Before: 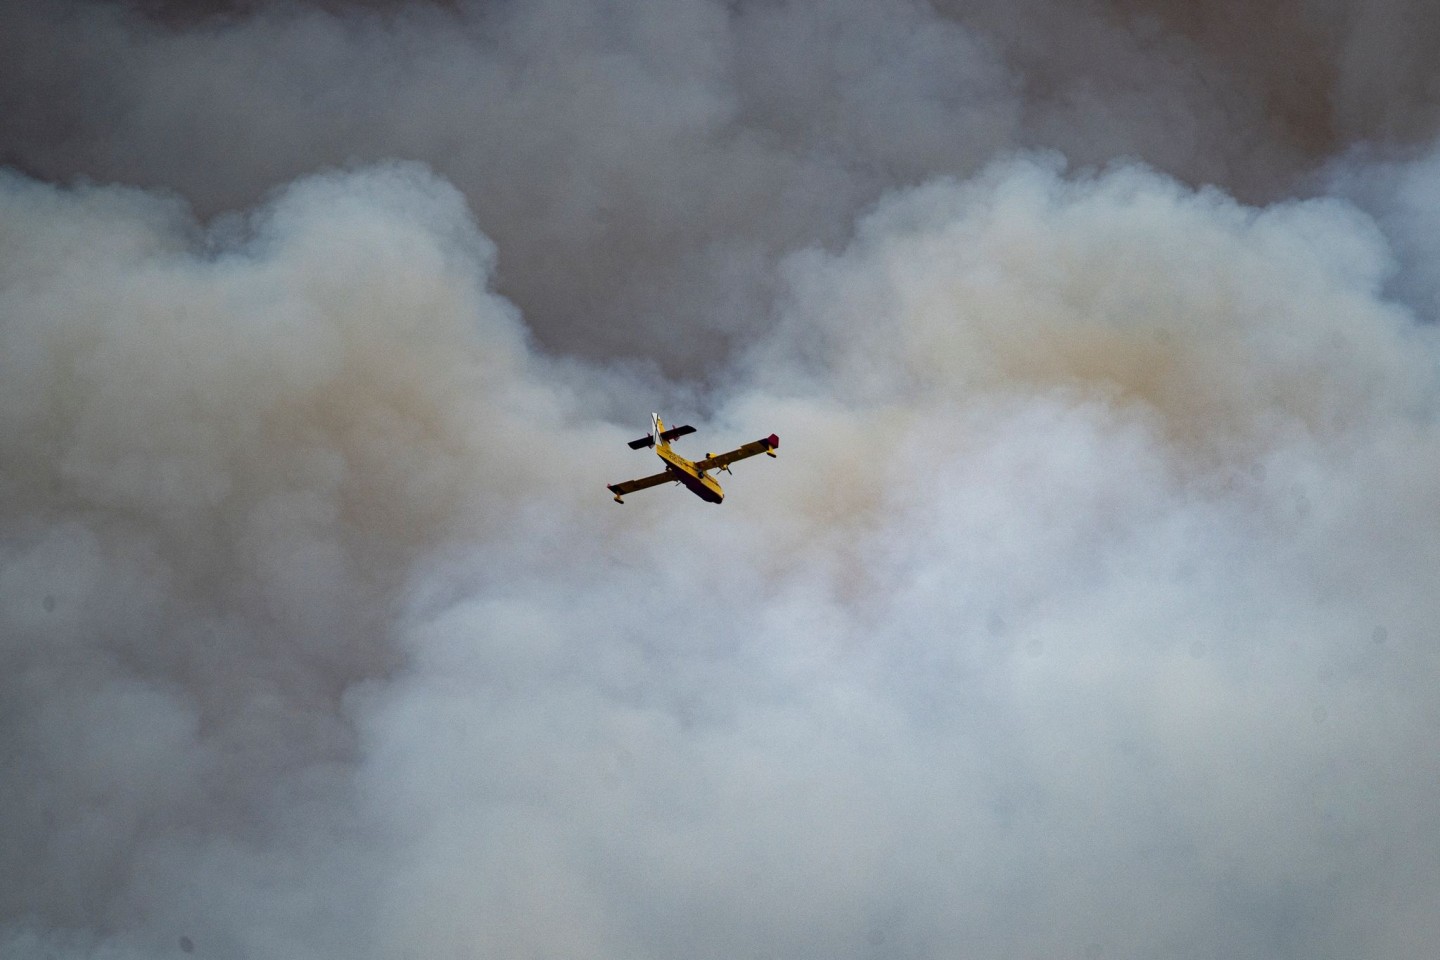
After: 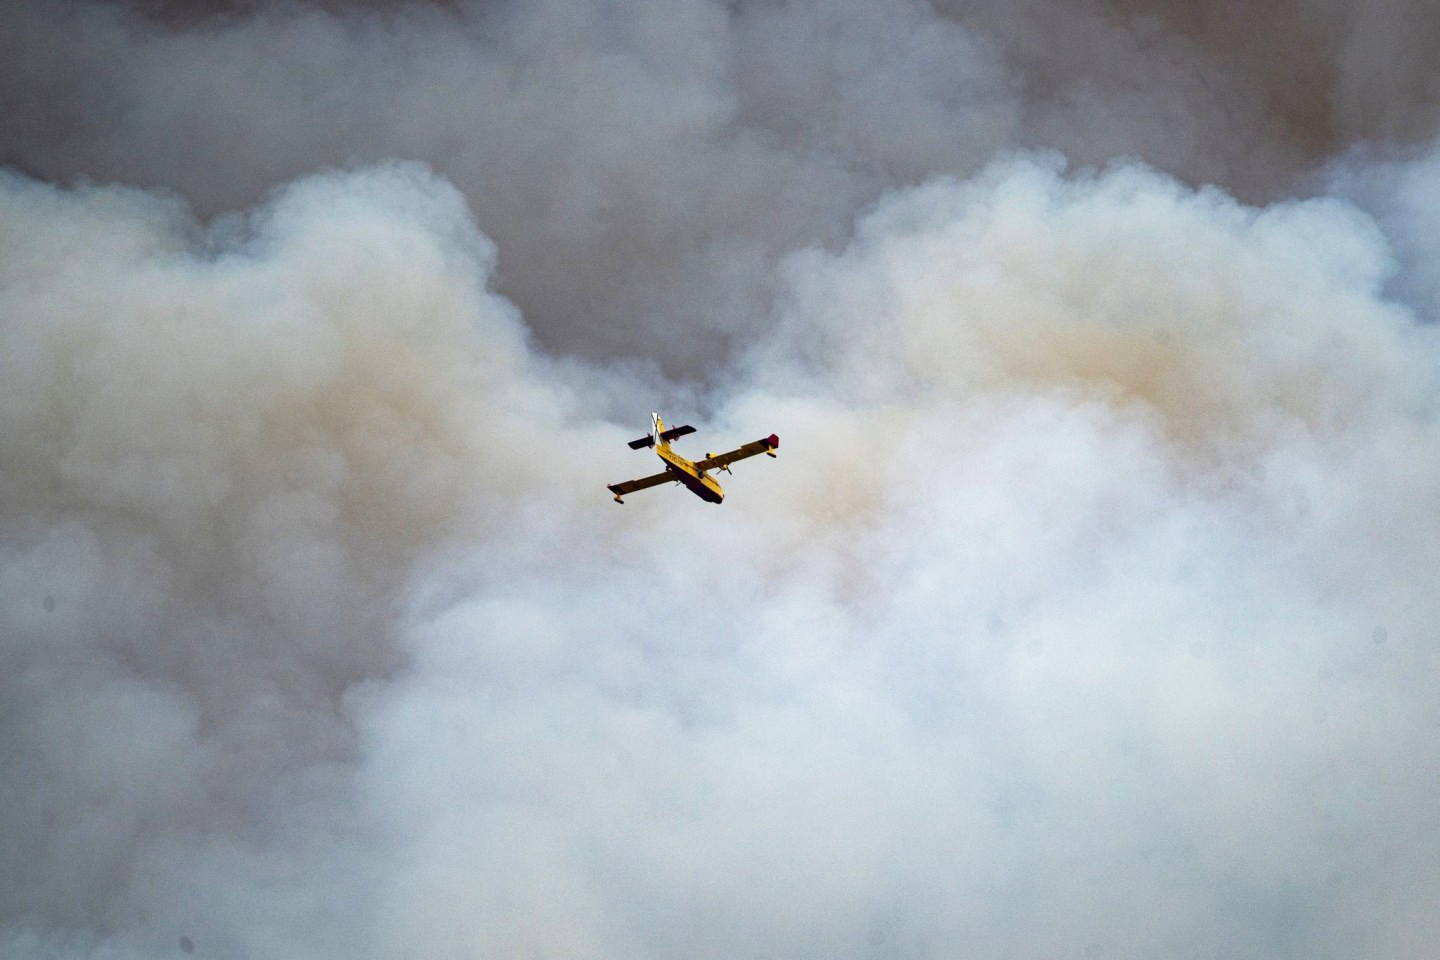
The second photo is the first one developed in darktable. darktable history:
exposure: compensate exposure bias true, compensate highlight preservation false
base curve: curves: ch0 [(0, 0) (0.579, 0.807) (1, 1)], preserve colors none
